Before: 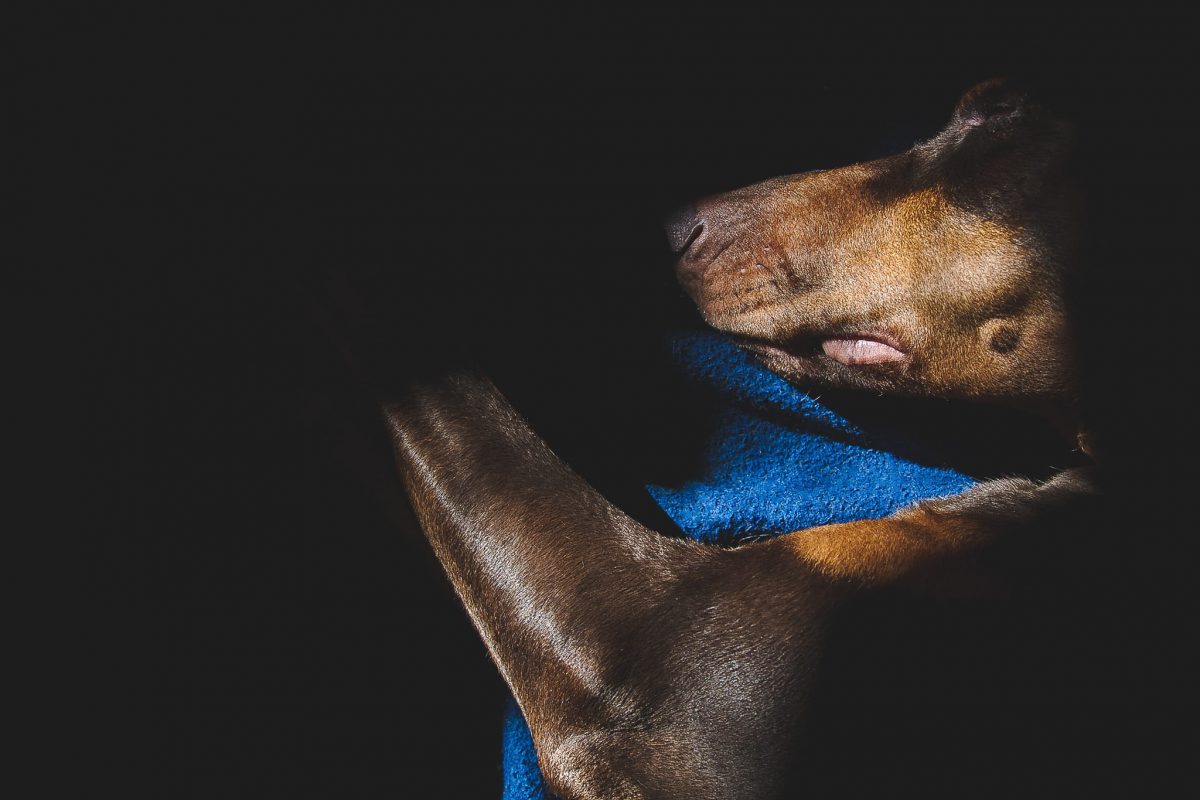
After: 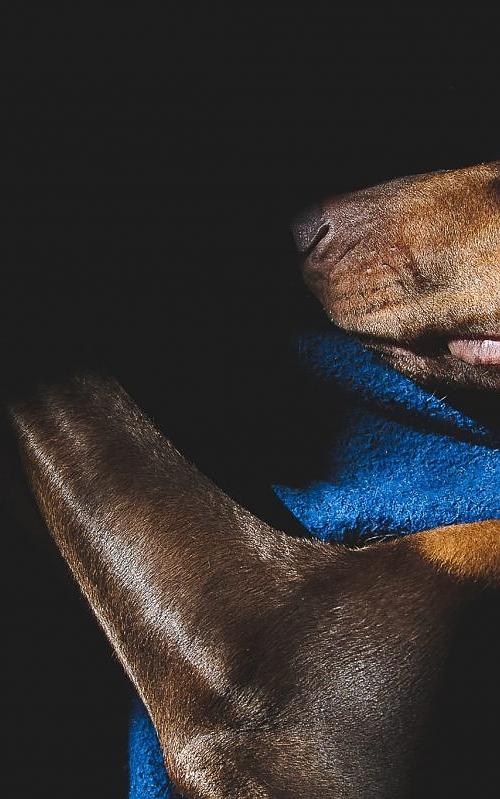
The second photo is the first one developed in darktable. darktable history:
crop: left 31.229%, right 27.105%
color balance: mode lift, gamma, gain (sRGB)
sharpen: radius 0.969, amount 0.604
